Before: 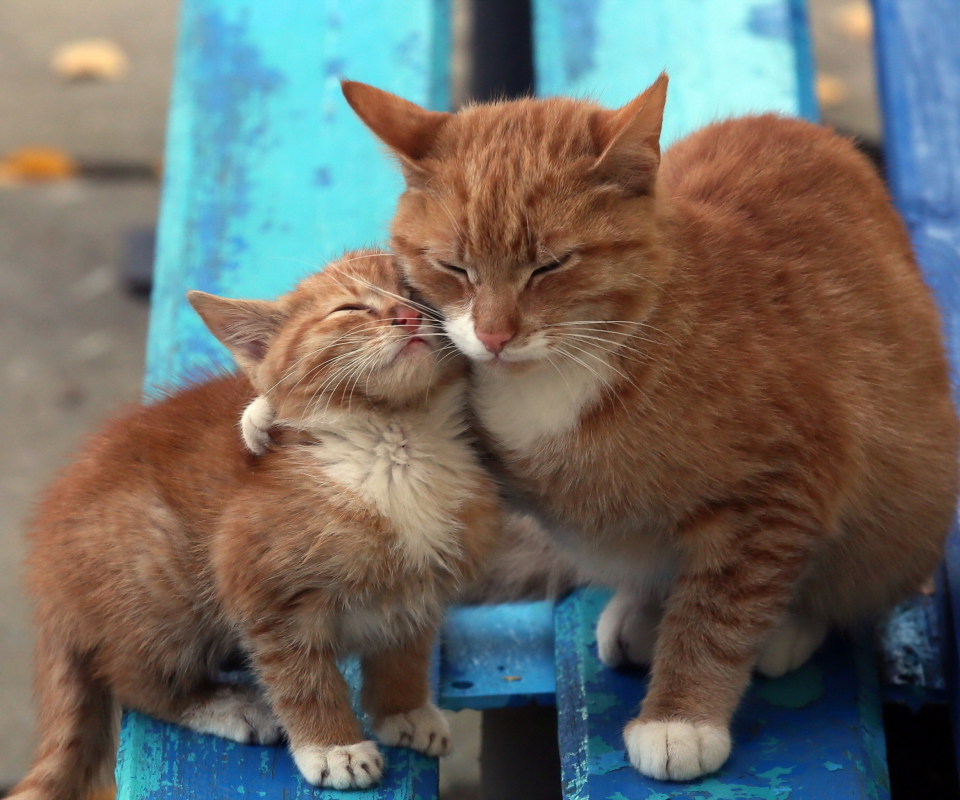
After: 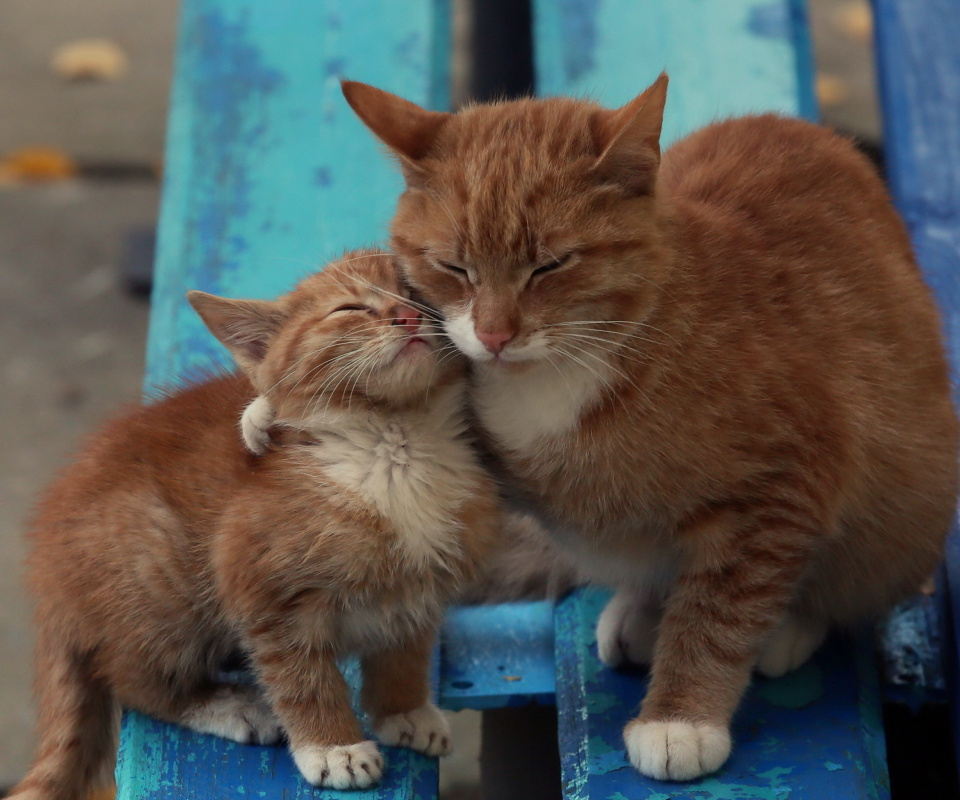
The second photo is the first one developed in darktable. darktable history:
exposure: exposure -0.36 EV, compensate highlight preservation false
graduated density: on, module defaults
